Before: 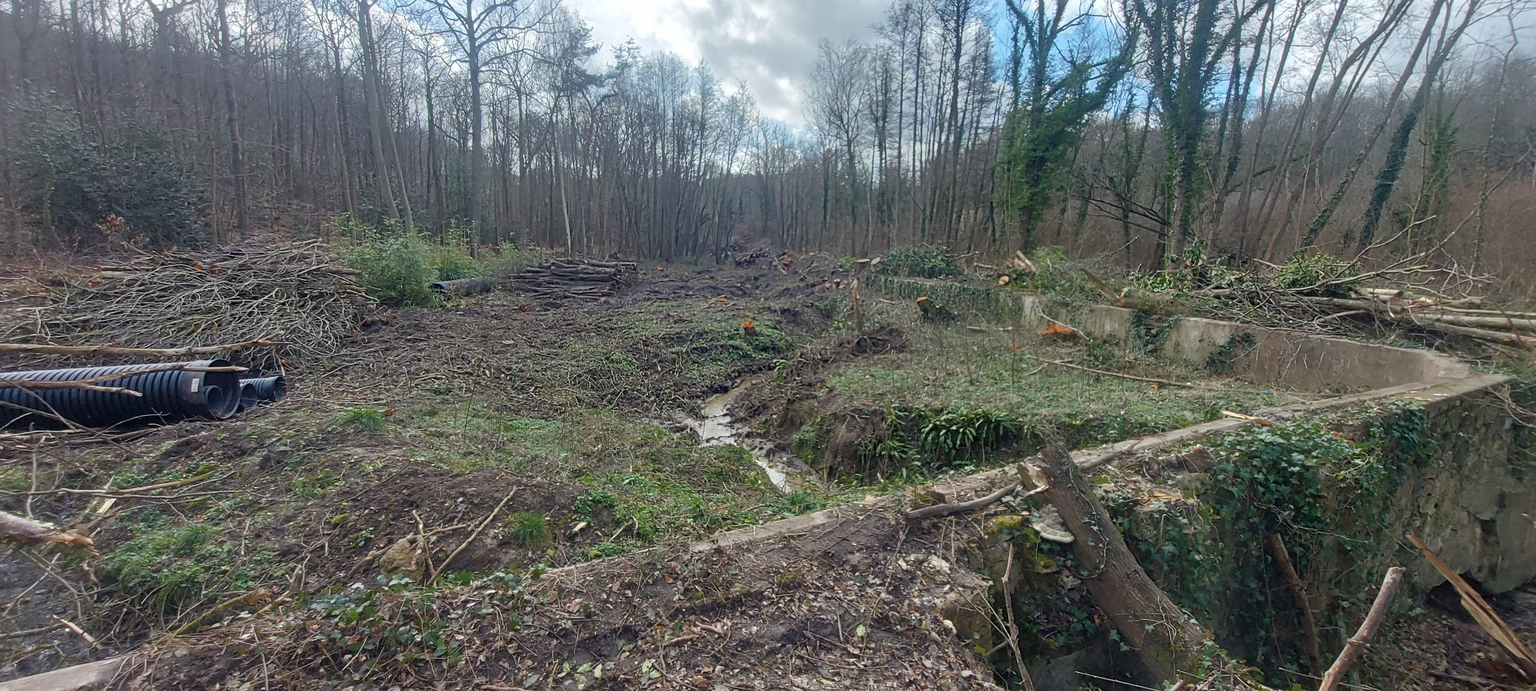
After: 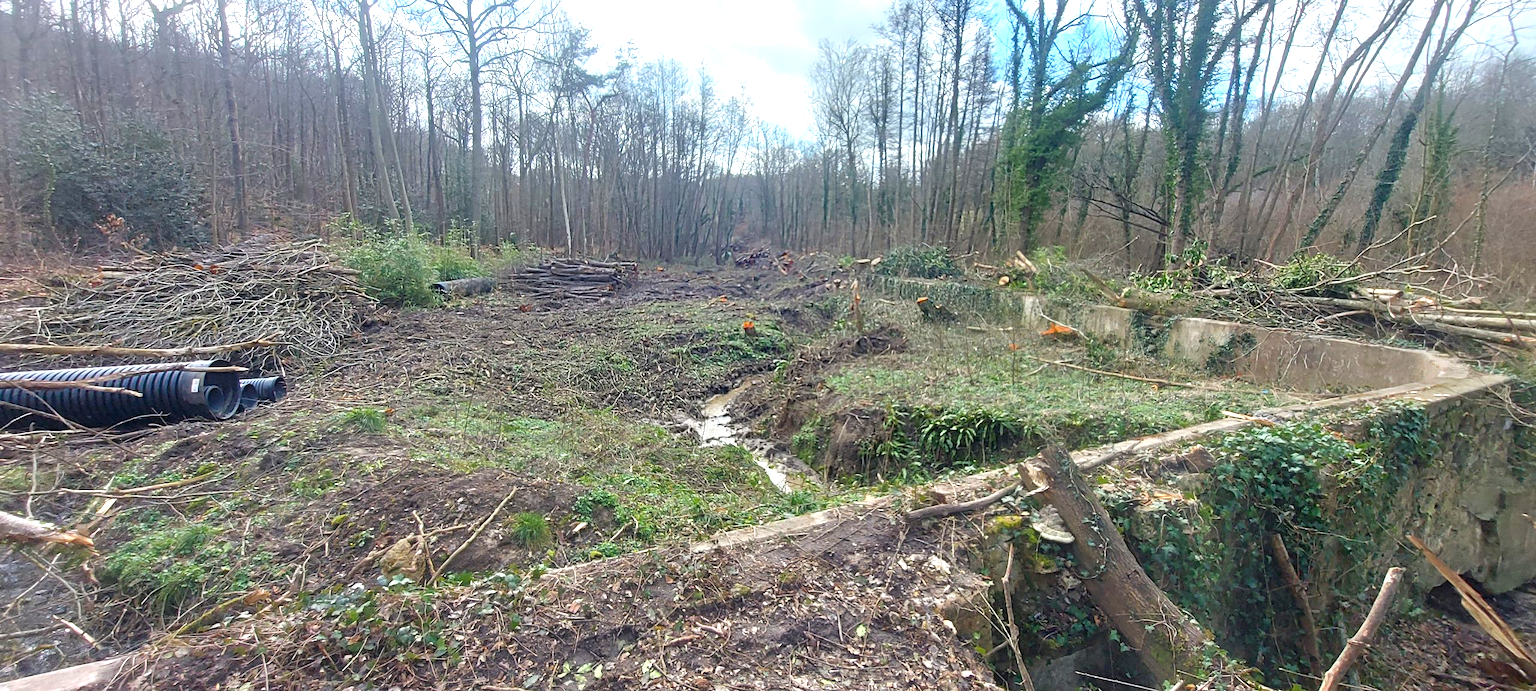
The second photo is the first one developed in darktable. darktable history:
exposure: black level correction 0, exposure 0.95 EV, compensate exposure bias true, compensate highlight preservation false
color balance rgb: perceptual saturation grading › global saturation 10%, global vibrance 10%
